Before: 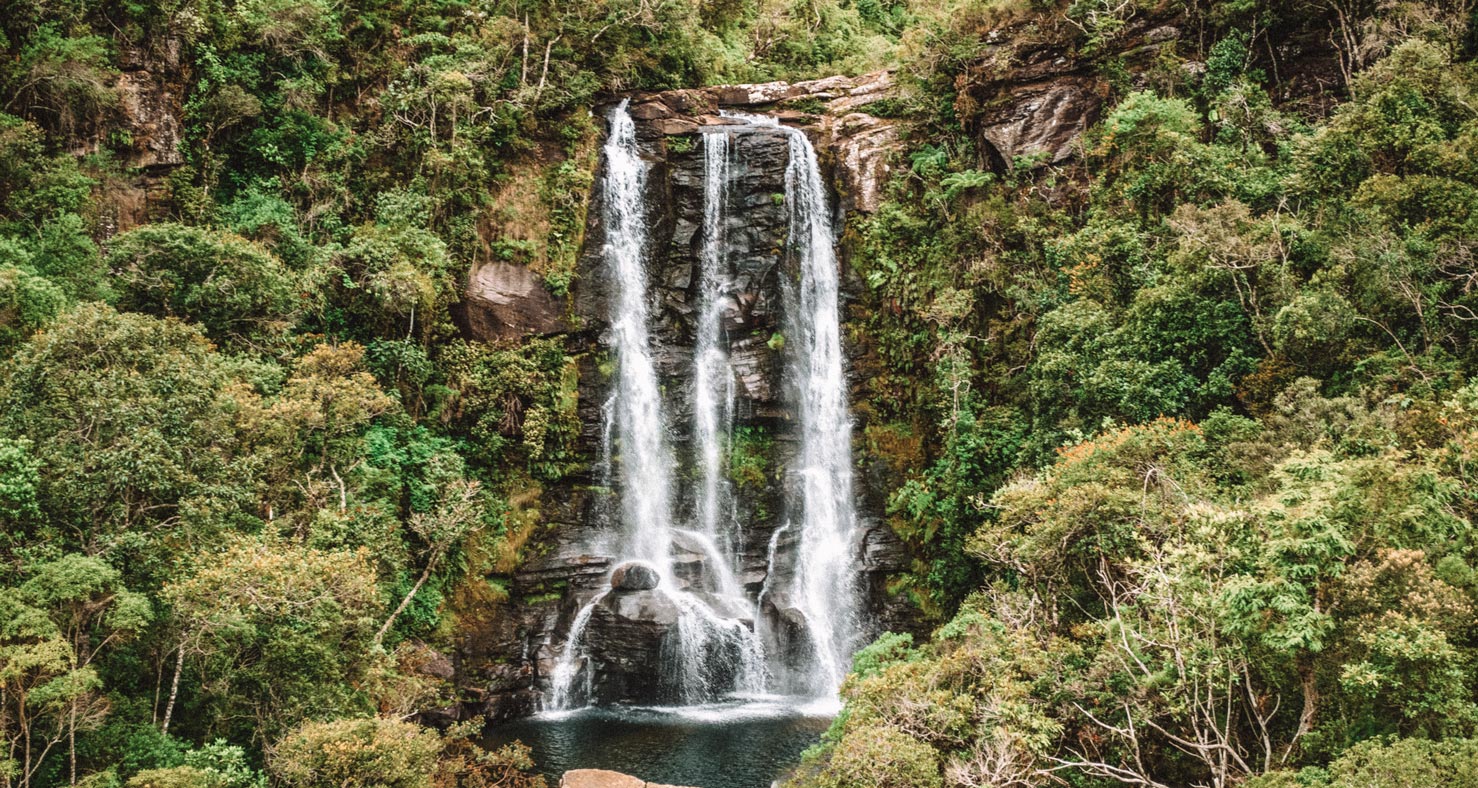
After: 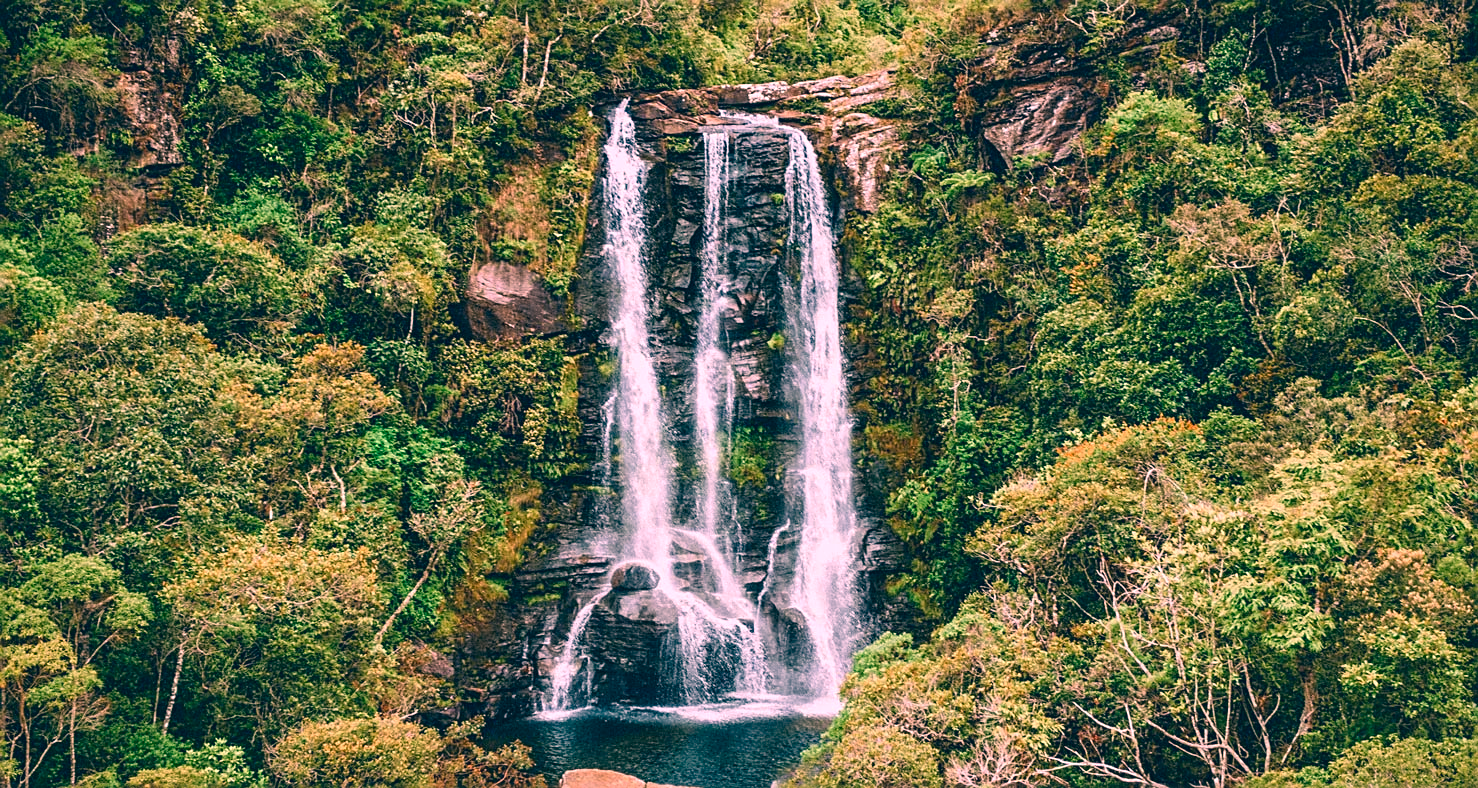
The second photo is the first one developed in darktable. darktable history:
color correction: highlights a* 16.81, highlights b* 0.2, shadows a* -15.08, shadows b* -14.54, saturation 1.45
base curve: curves: ch0 [(0, 0) (0.989, 0.992)], preserve colors none
sharpen: on, module defaults
